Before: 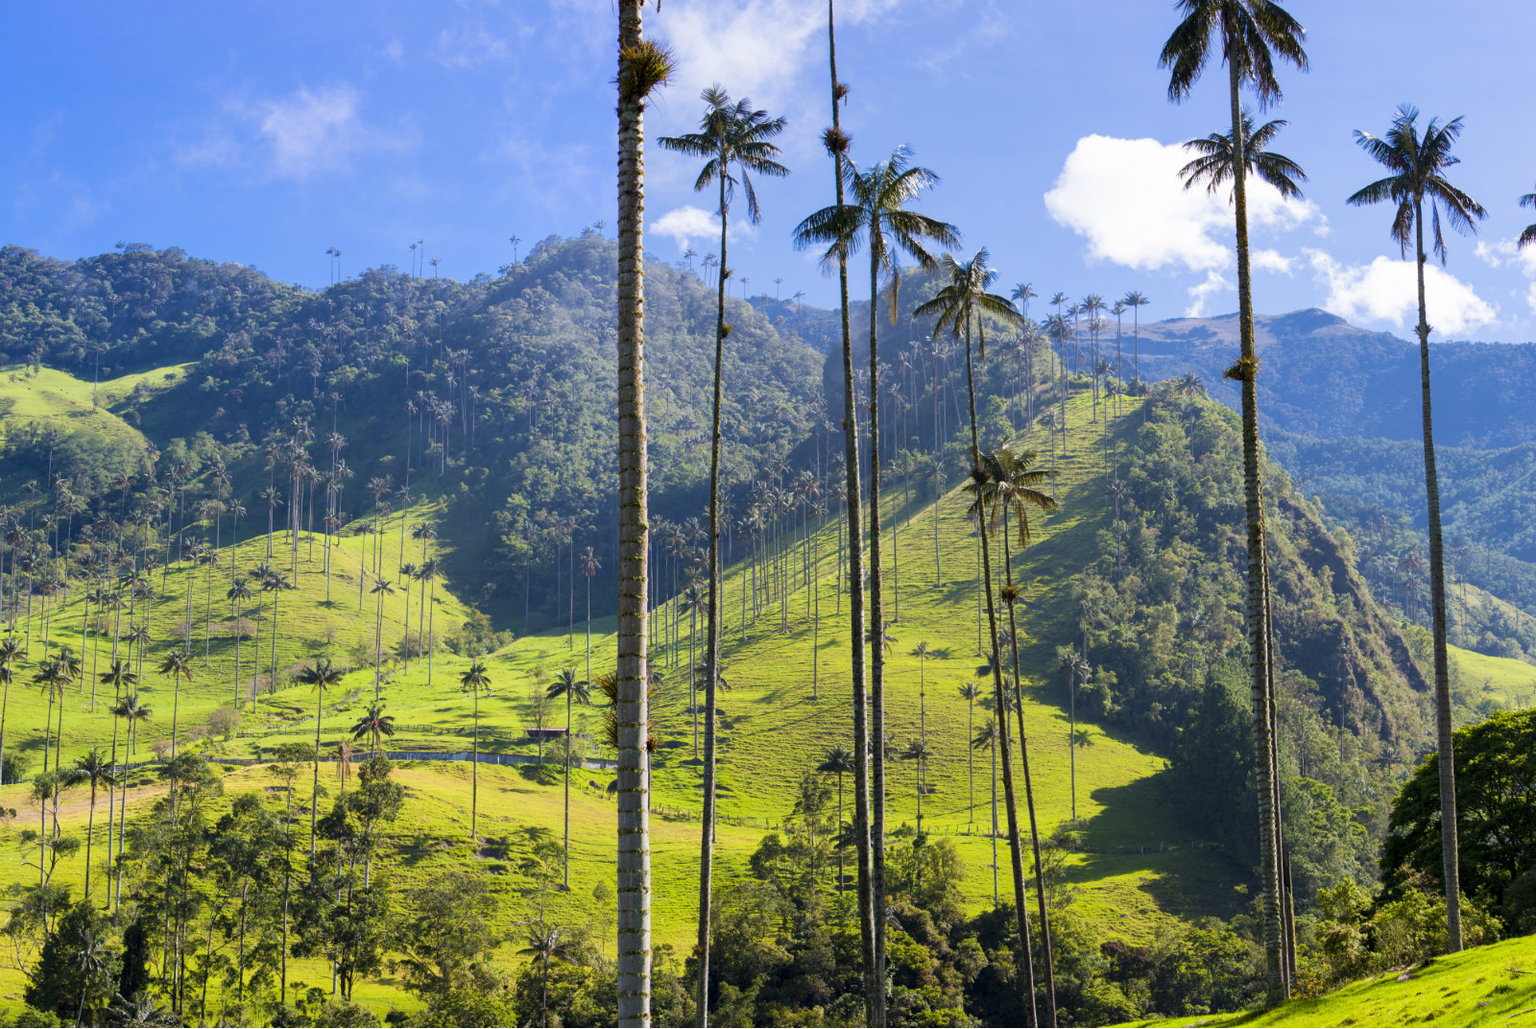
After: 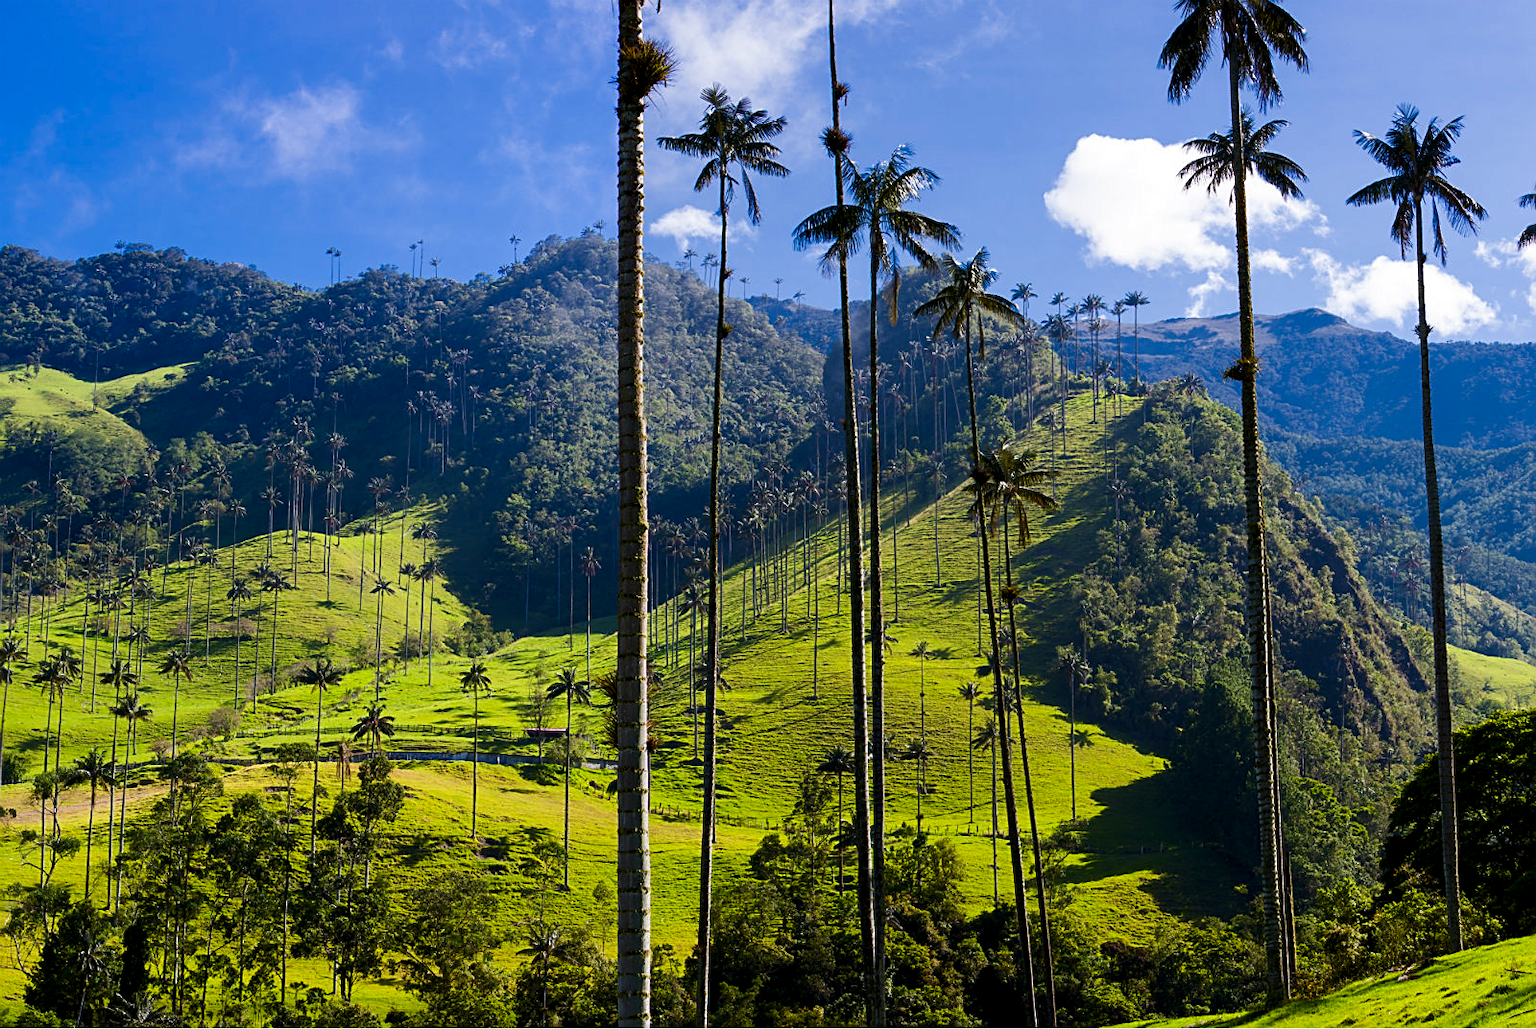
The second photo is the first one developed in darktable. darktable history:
contrast brightness saturation: contrast 0.104, brightness -0.272, saturation 0.149
levels: levels [0.016, 0.5, 0.996]
sharpen: on, module defaults
